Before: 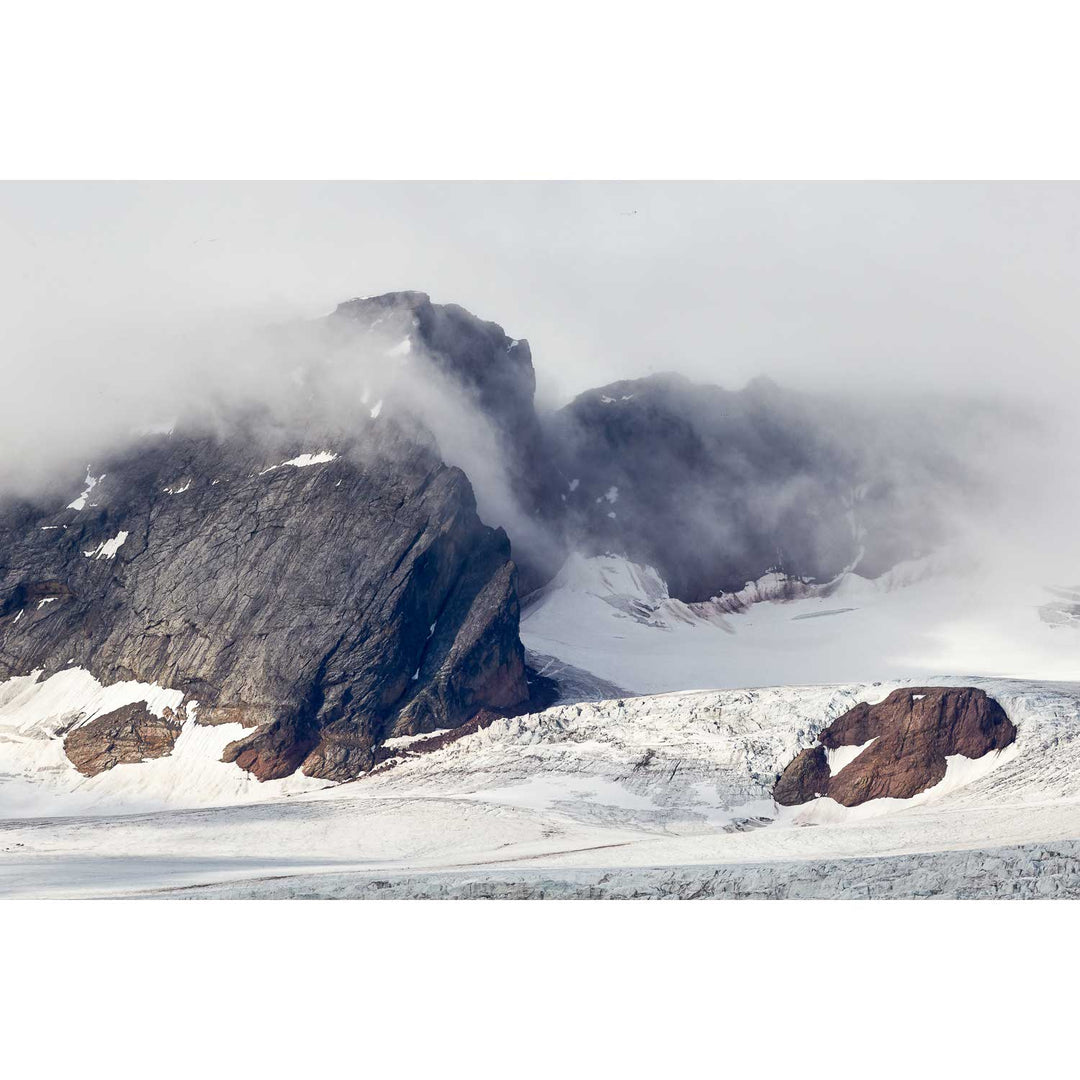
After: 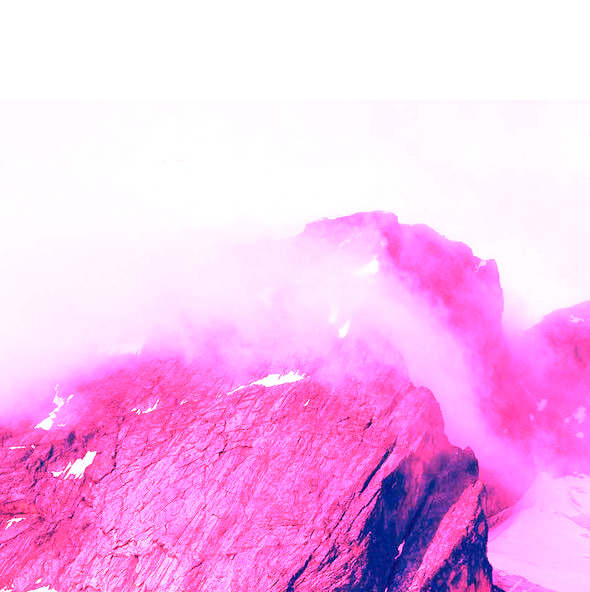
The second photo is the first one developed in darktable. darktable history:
crop and rotate: left 3.047%, top 7.509%, right 42.236%, bottom 37.598%
exposure: exposure 0.426 EV, compensate highlight preservation false
white balance: red 4.26, blue 1.802
